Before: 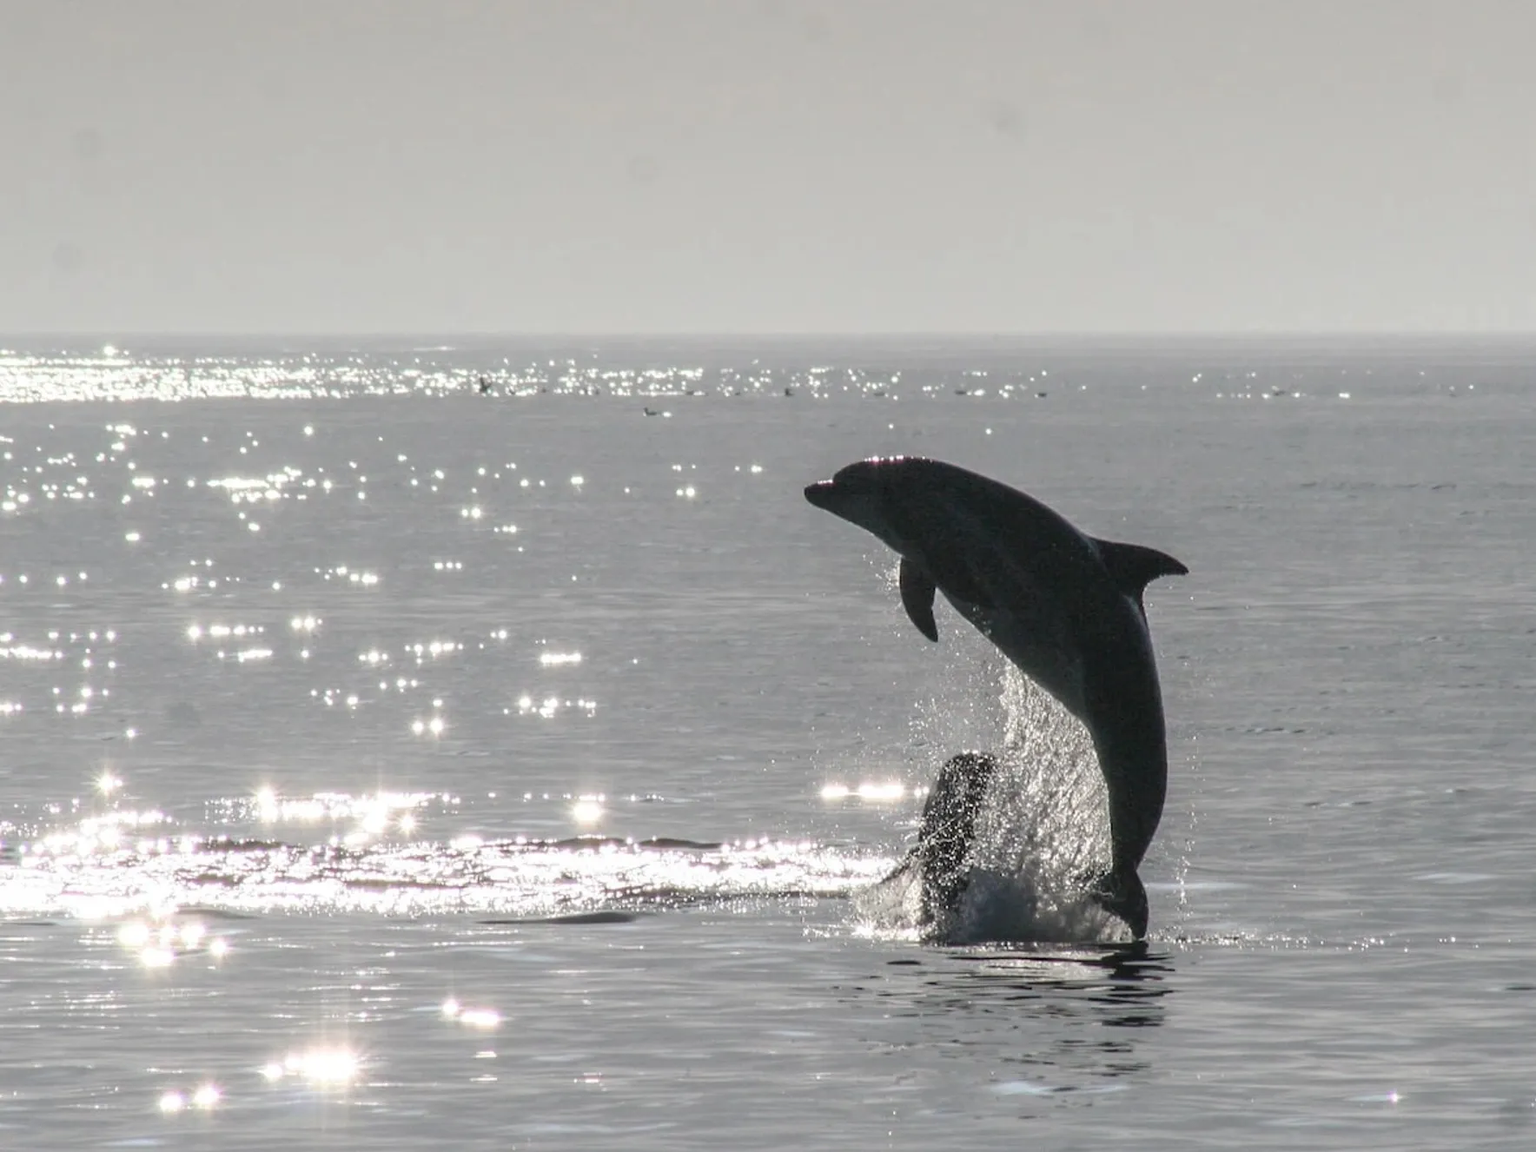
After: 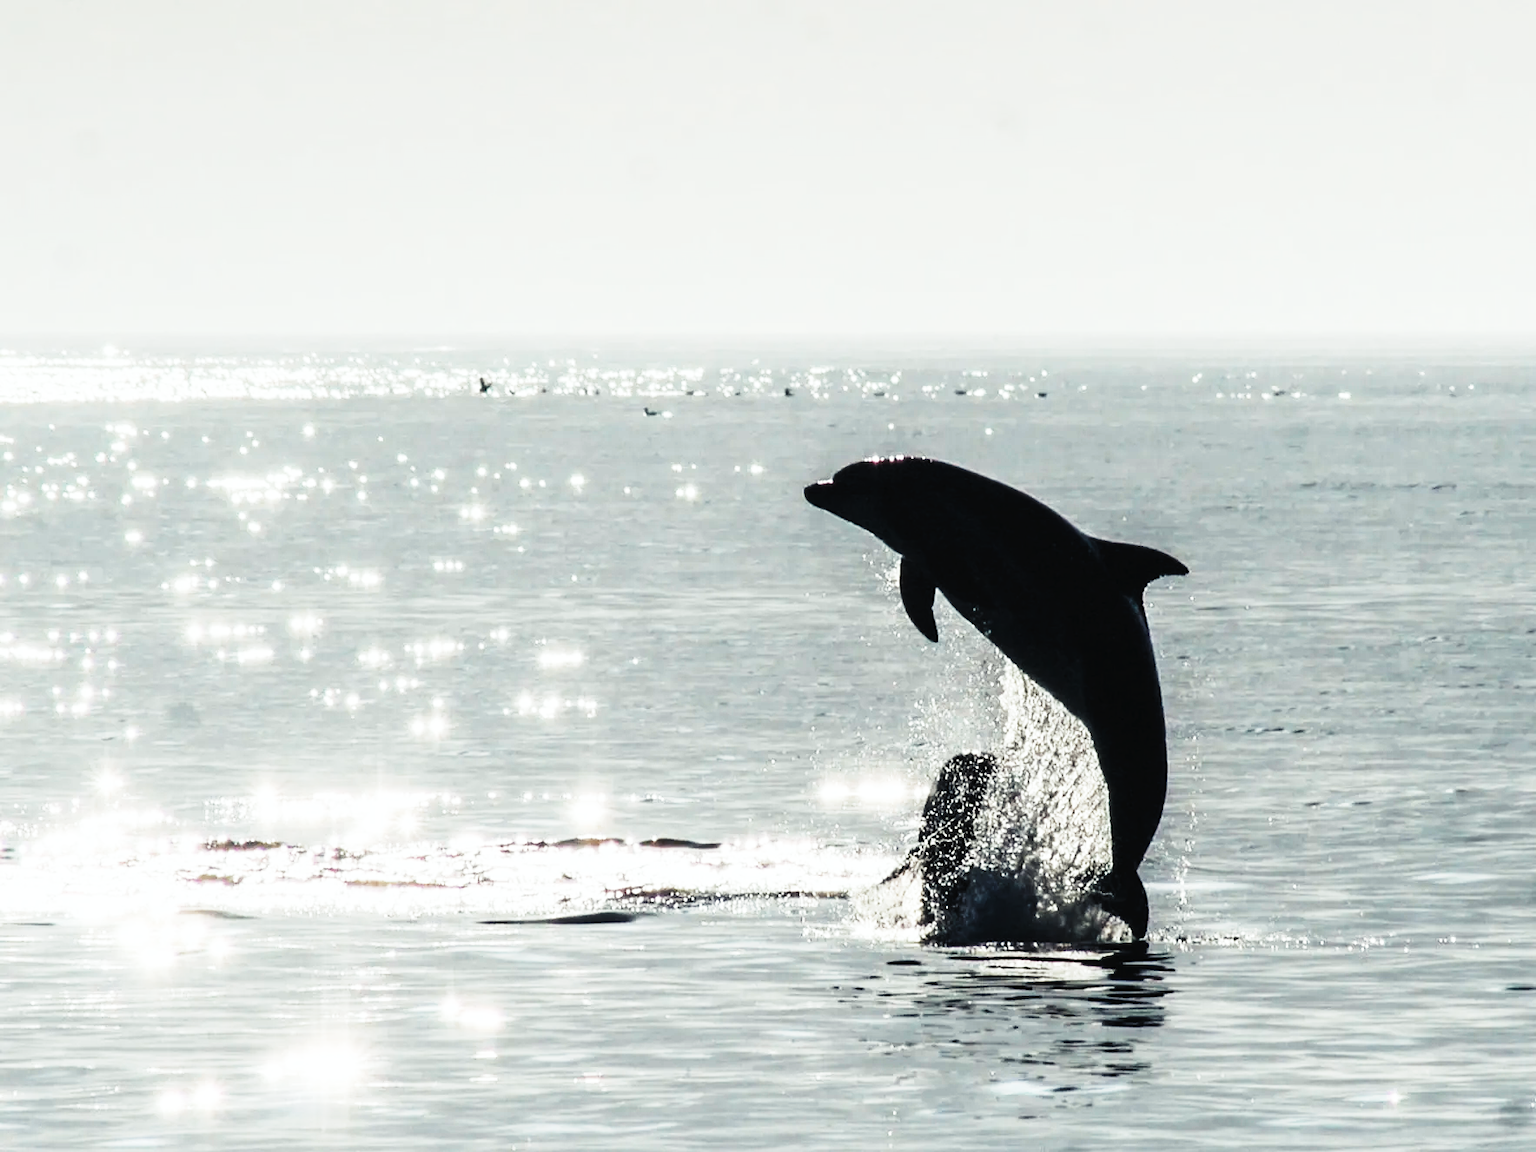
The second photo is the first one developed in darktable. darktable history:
tone curve: curves: ch0 [(0, 0) (0.003, 0.001) (0.011, 0.005) (0.025, 0.009) (0.044, 0.014) (0.069, 0.018) (0.1, 0.025) (0.136, 0.029) (0.177, 0.042) (0.224, 0.064) (0.277, 0.107) (0.335, 0.182) (0.399, 0.3) (0.468, 0.462) (0.543, 0.639) (0.623, 0.802) (0.709, 0.916) (0.801, 0.963) (0.898, 0.988) (1, 1)], preserve colors none
color look up table: target L [89.01, 67.59, 71.71, 59.64, 53.31, 79.69, 66.65, 65.51, 48.5, 45.43, 37.16, 24.43, 200, 71.17, 63.03, 59.89, 50.95, 43.11, 54.65, 40.39, 50.27, 44.08, 42.37, 36.54, 31.83, 16.16, 86.59, 78.48, 63.59, 61.99, 47.74, 49.48, 42.36, 37.75, 37.65, 35.29, 34.58, 26.55, 26.61, 32.35, 14.16, 2.615, 79.58, 52.1, 65.74, 50.32, 47.09, 40.74, 36.19], target a [-1.75, 0.204, 1.307, -12.45, -13.75, -20.56, -1.932, -16.2, -20.44, -13.08, -11.28, -17.39, 0, 7.876, 15.86, 5.568, 20.41, 31.91, 14.18, 27.25, 6.497, 28.93, 12.11, 18.29, 20.51, 3.518, 3.525, 8.84, 18.84, 16.12, 35.55, 30.34, 32.41, 29.23, -2.093, -2.819, -0.547, 27.97, 32.66, 0.182, 6.69, -1.681, -16.19, -12.45, -10.2, -10.64, -7.317, -9.657, -3.668], target b [25.28, 40.58, 32.19, 32.21, -9.564, -4.531, 40.34, 16.48, 19.9, -0.9, -1.308, 5.824, 0, 19.75, 2.245, 33.42, 27.63, -3.653, 6.799, 30.47, 26.19, 4.179, 27.24, 29.63, 38.42, 1.028, -0.101, -16.46, -17.89, -12.94, -22.44, -14.77, -22.18, -13.53, -15.41, -14.01, -16.6, -27.07, -33.33, -15.79, -8.989, -2.577, -19.54, -11.03, -14.08, -10.87, -12.24, -6.314, -13.13], num patches 49
